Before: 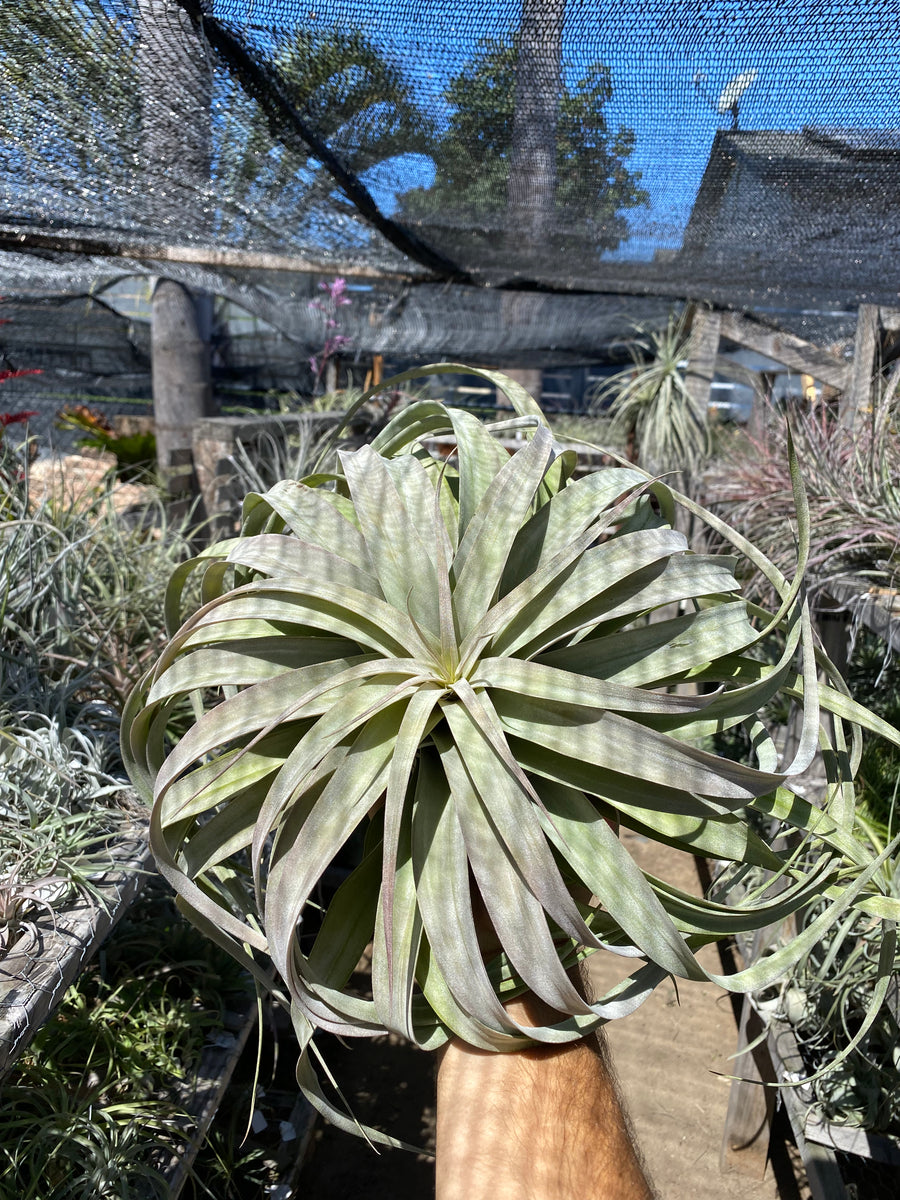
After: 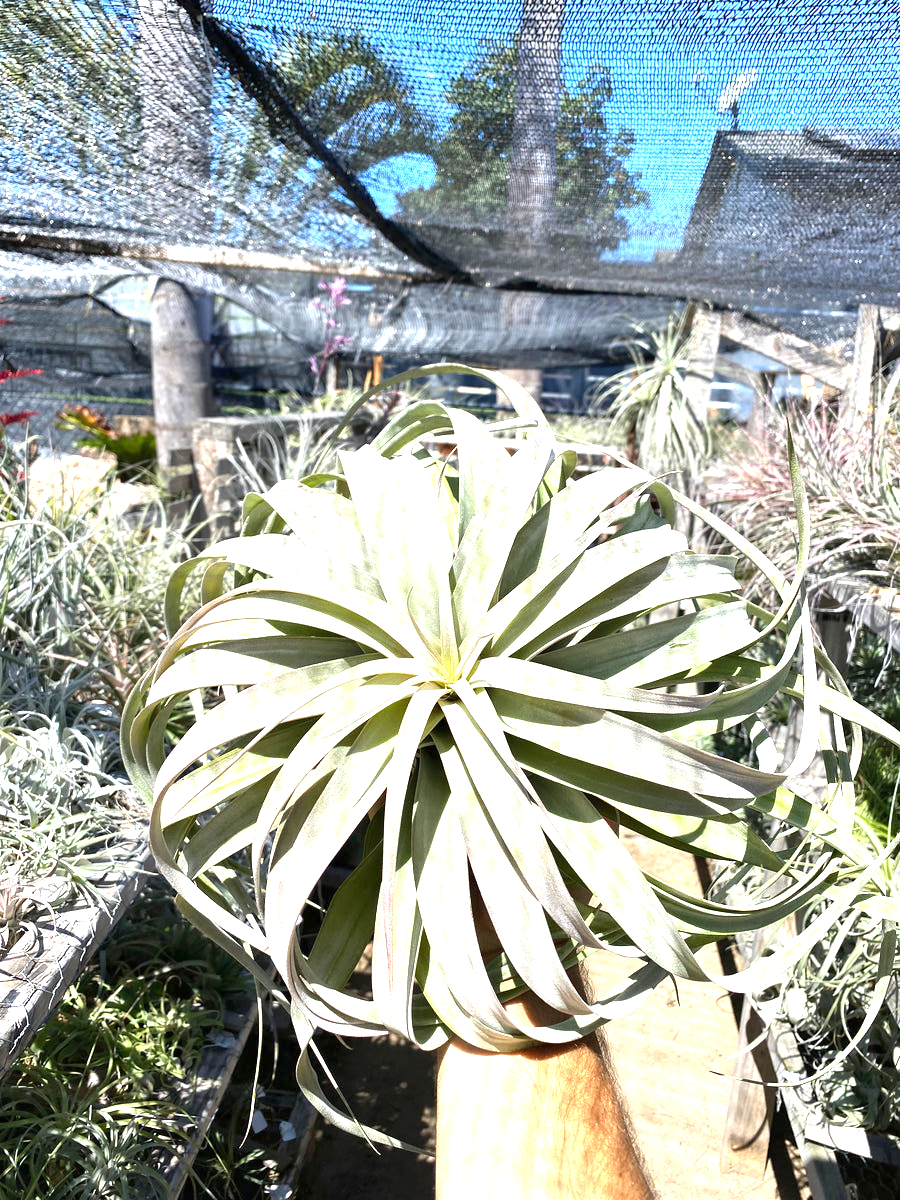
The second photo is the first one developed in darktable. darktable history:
exposure: black level correction 0, exposure 1.51 EV, compensate highlight preservation false
